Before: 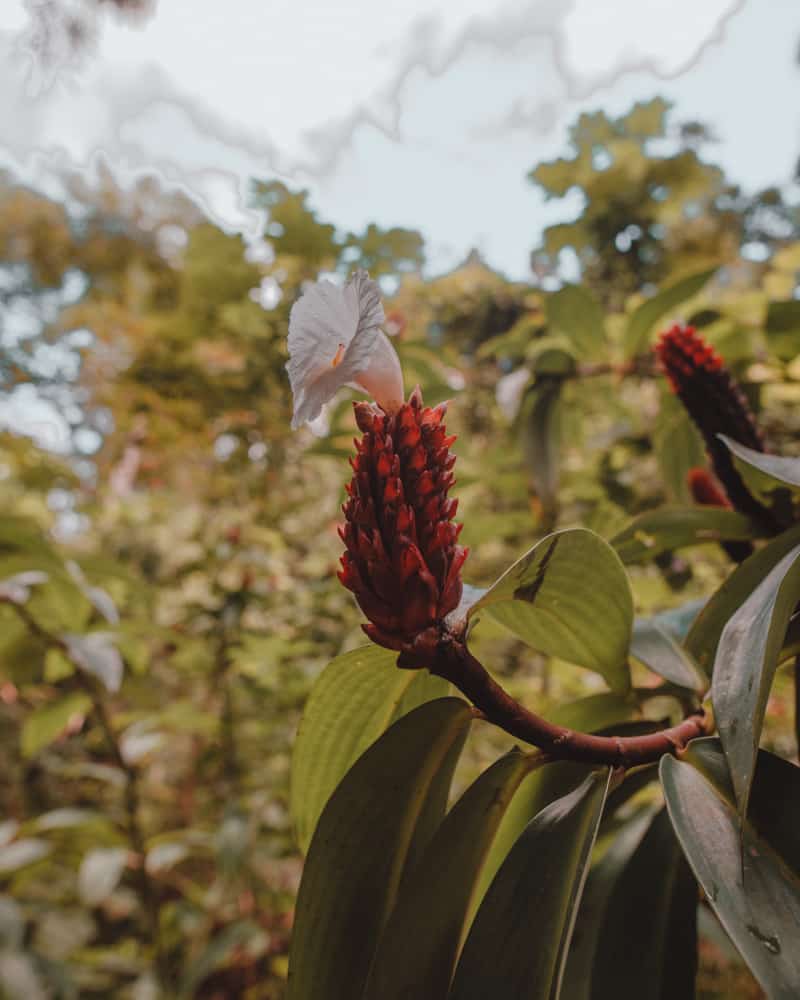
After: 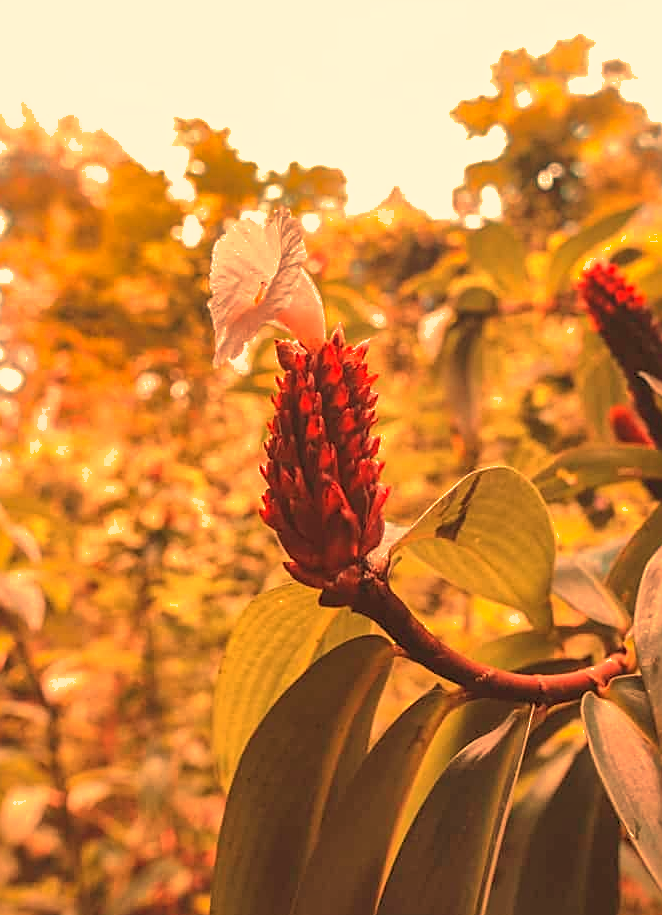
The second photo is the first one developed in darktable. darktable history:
crop: left 9.807%, top 6.259%, right 7.334%, bottom 2.177%
exposure: black level correction 0, exposure 0.7 EV, compensate exposure bias true, compensate highlight preservation false
color balance: contrast -0.5%
shadows and highlights: on, module defaults
sharpen: on, module defaults
white balance: red 1.467, blue 0.684
levels: levels [0, 0.476, 0.951]
